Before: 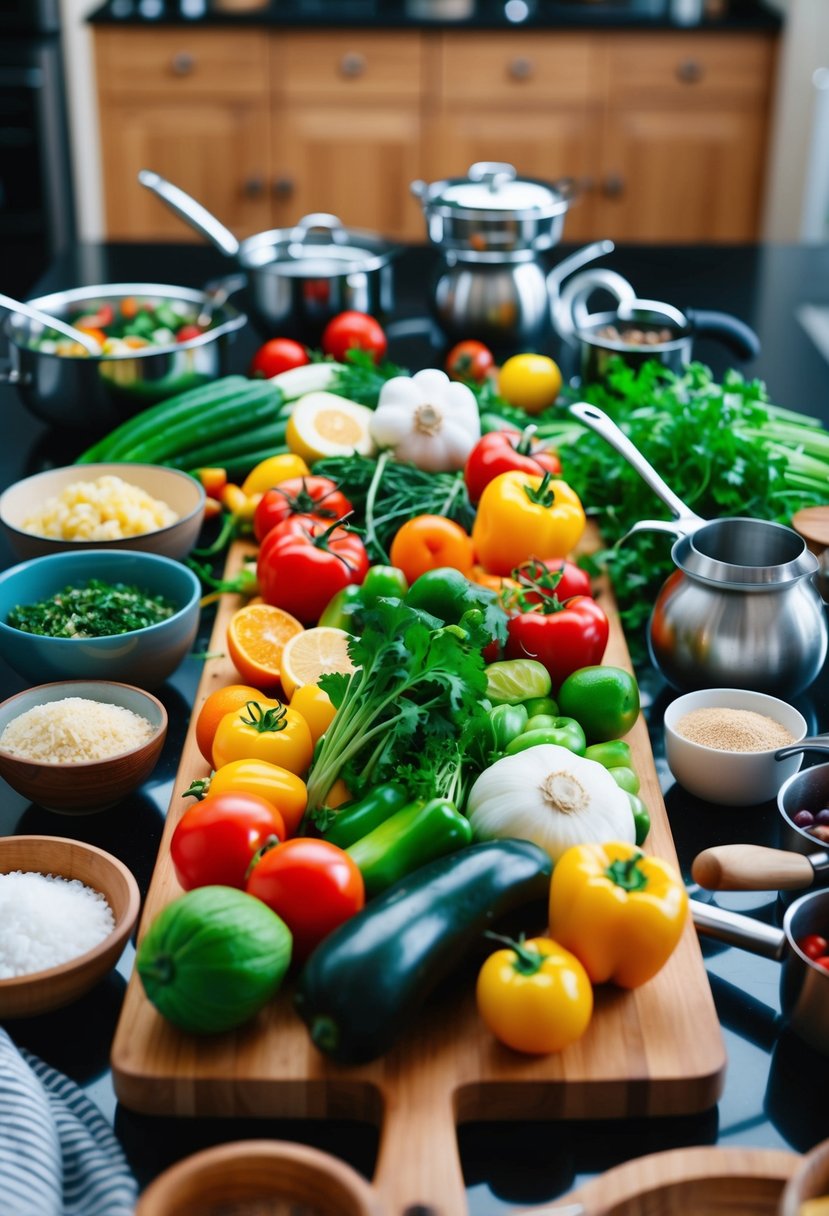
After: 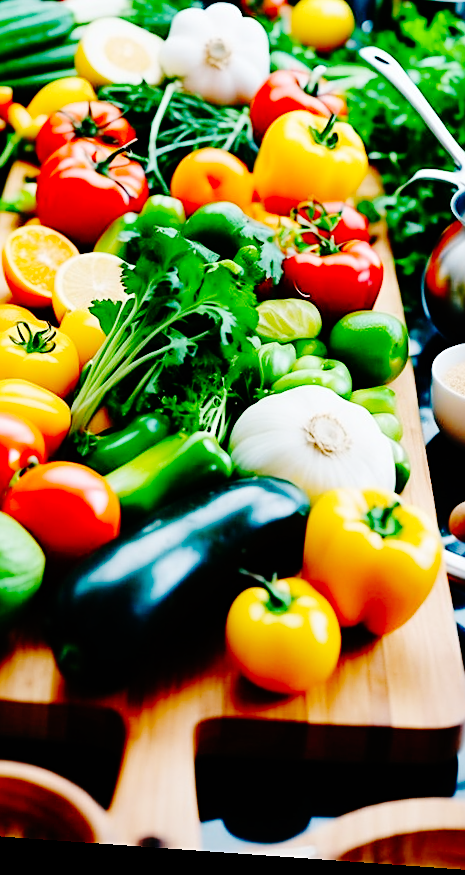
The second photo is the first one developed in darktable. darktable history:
rotate and perspective: rotation 4.1°, automatic cropping off
base curve: curves: ch0 [(0, 0) (0.036, 0.01) (0.123, 0.254) (0.258, 0.504) (0.507, 0.748) (1, 1)], preserve colors none
crop and rotate: left 29.237%, top 31.152%, right 19.807%
sharpen: on, module defaults
